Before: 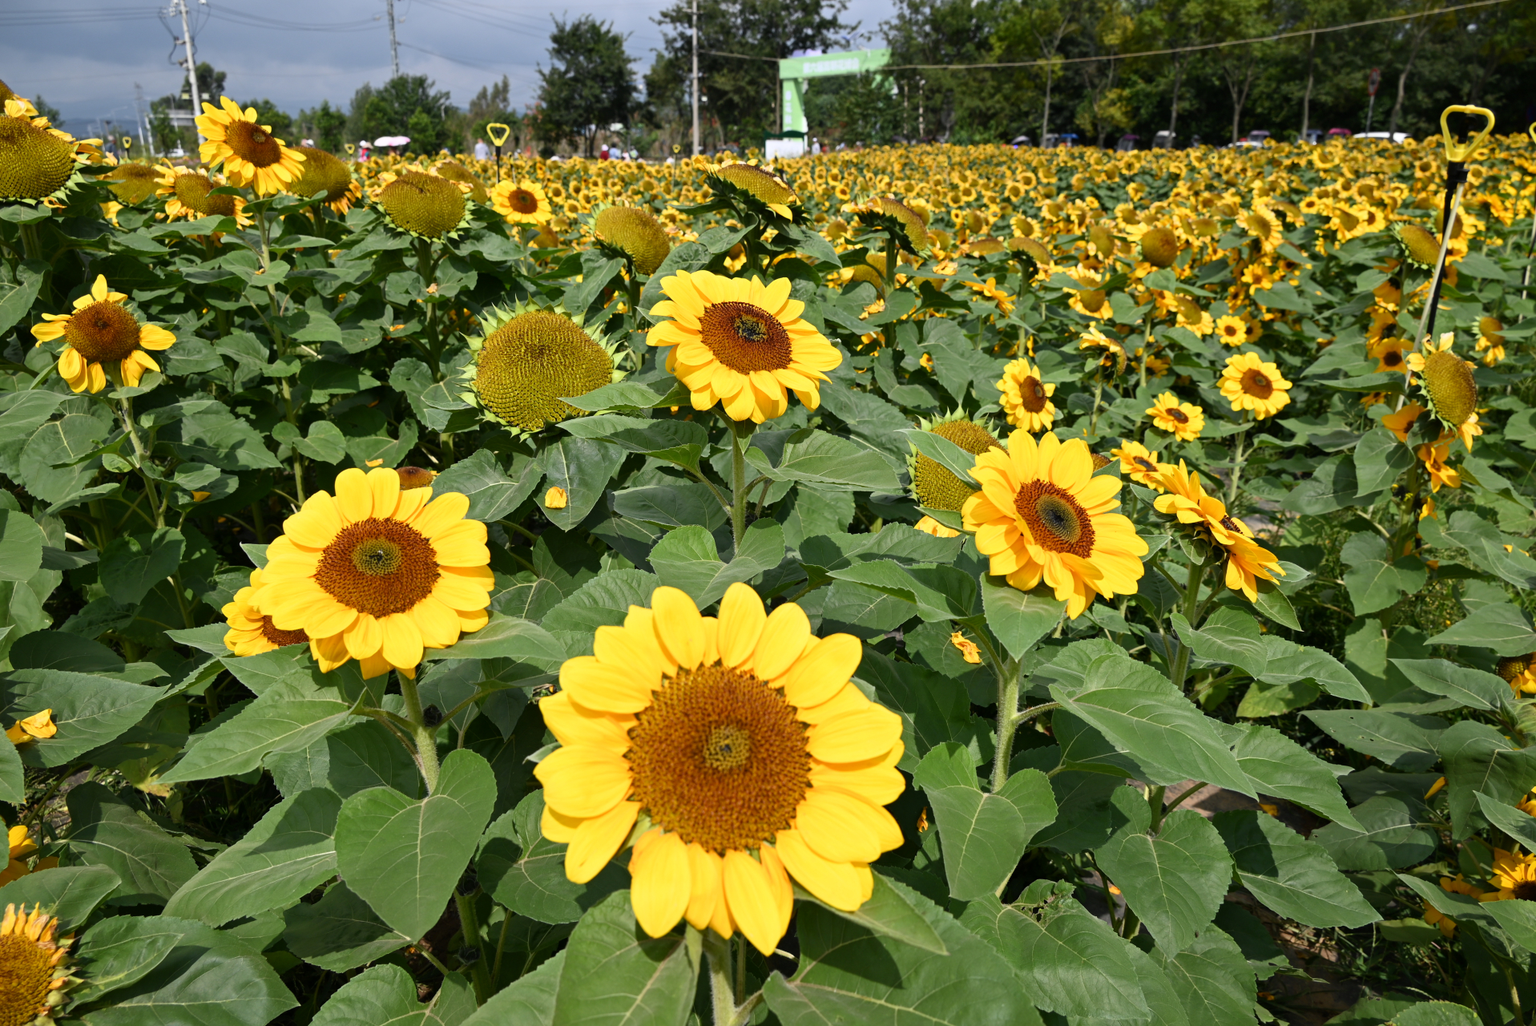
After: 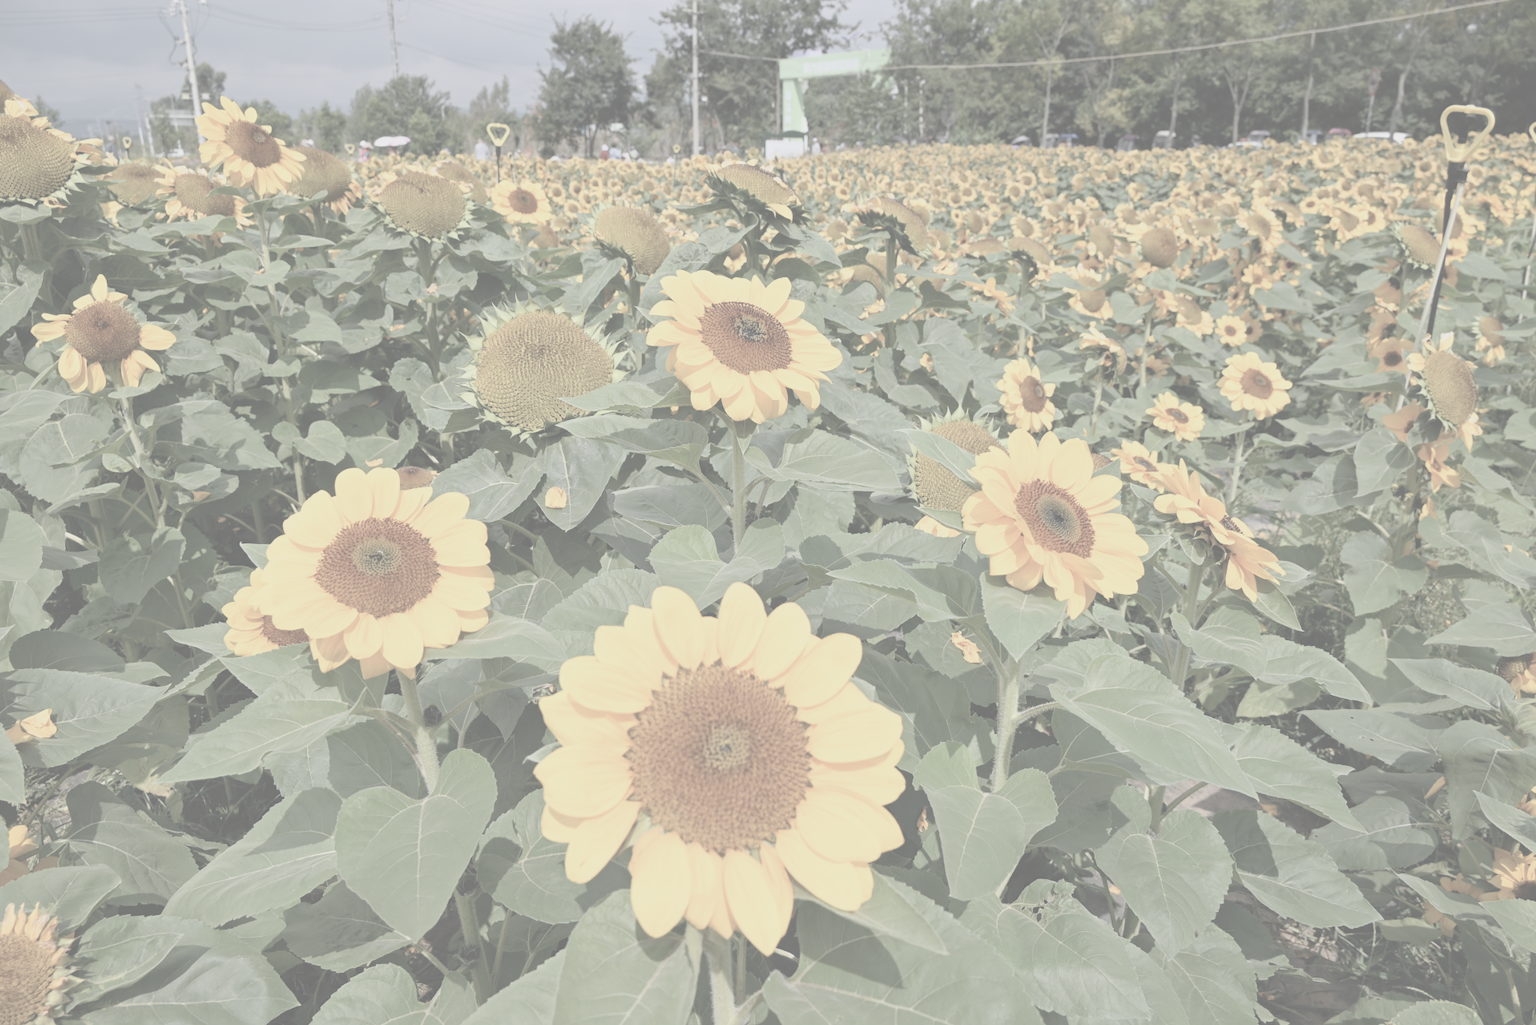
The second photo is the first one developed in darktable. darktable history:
contrast brightness saturation: contrast -0.327, brightness 0.757, saturation -0.762
